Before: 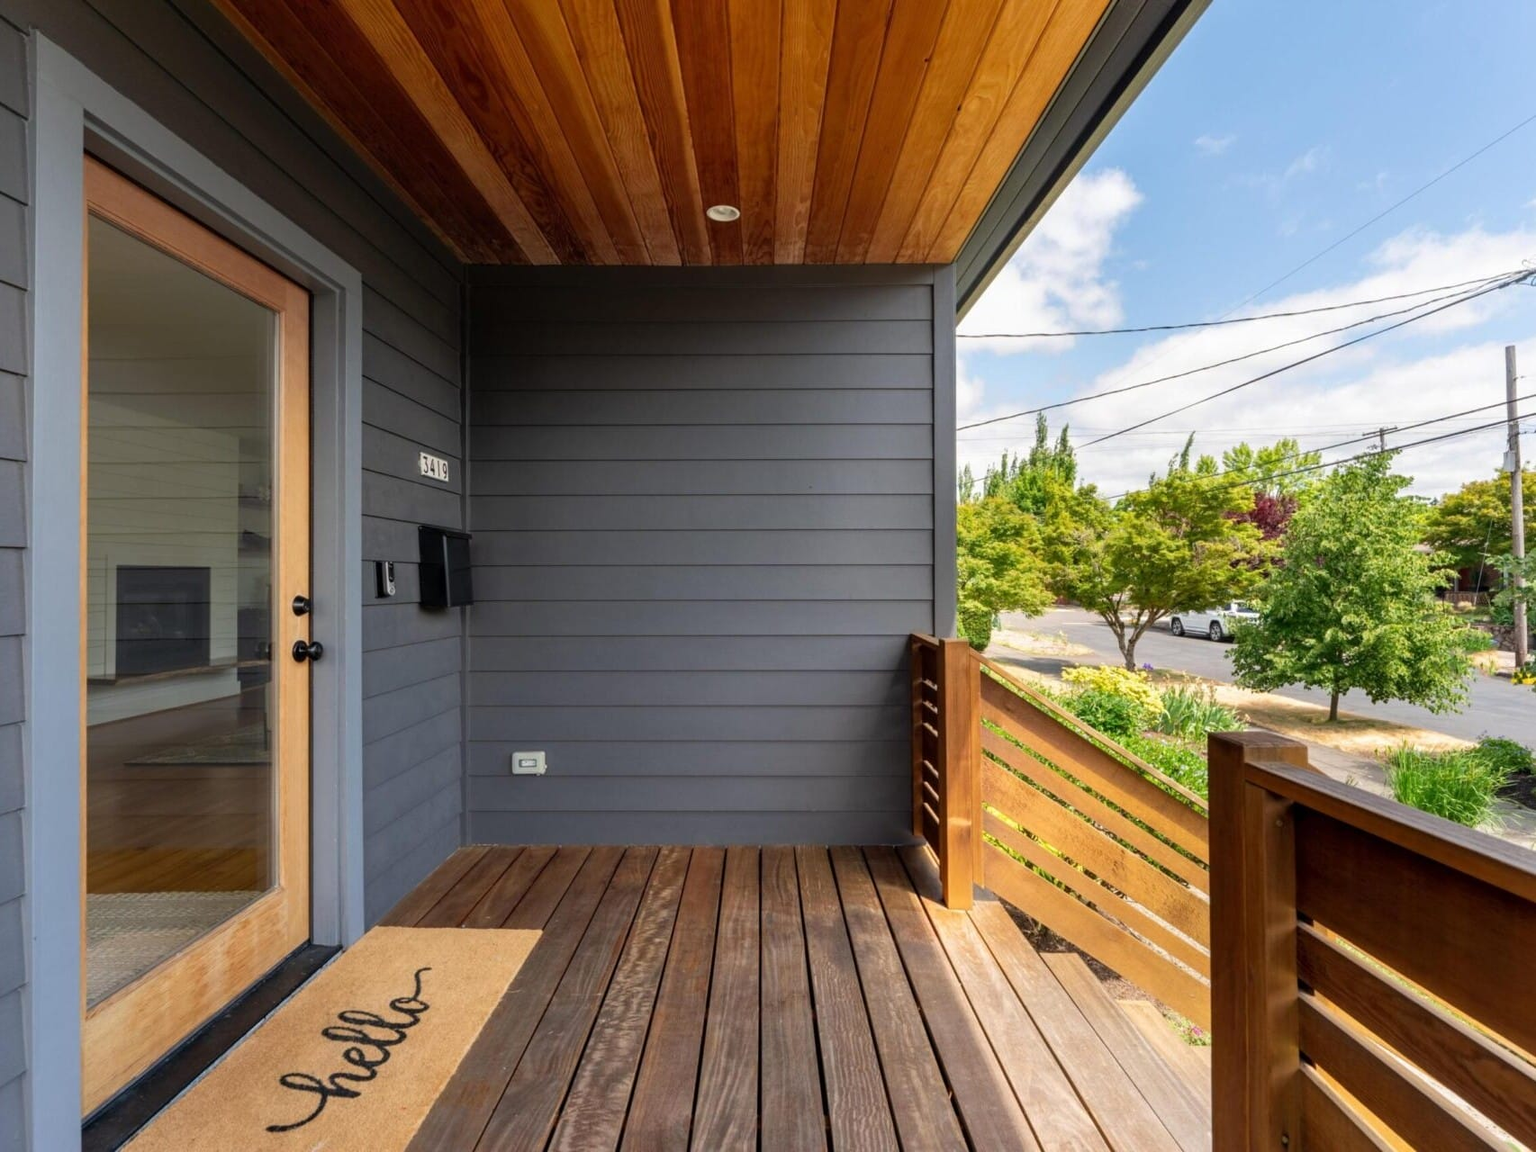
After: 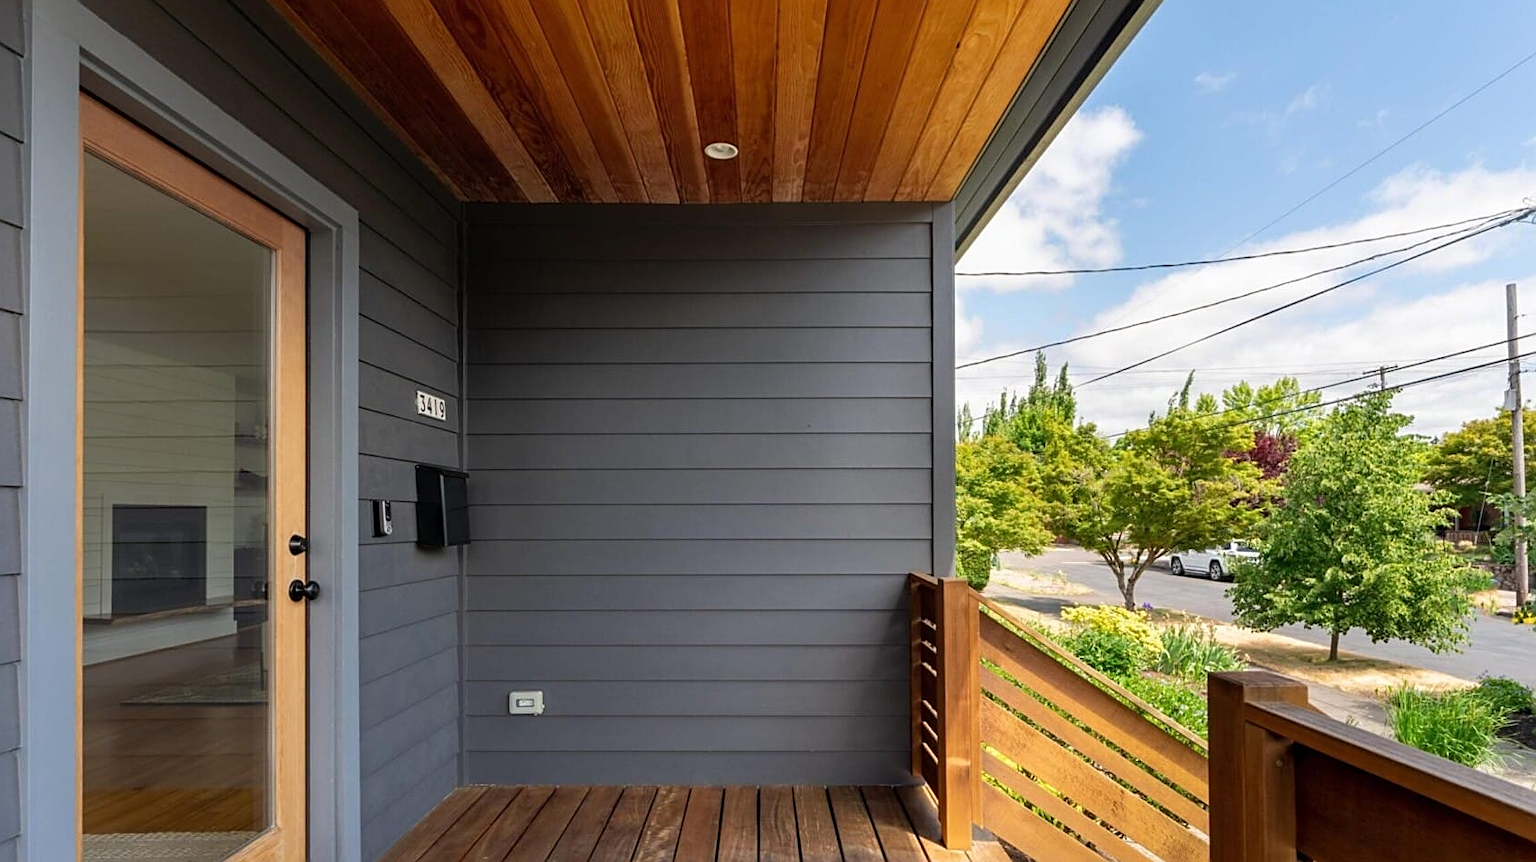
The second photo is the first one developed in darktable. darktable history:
sharpen: on, module defaults
crop: left 0.333%, top 5.518%, bottom 19.8%
